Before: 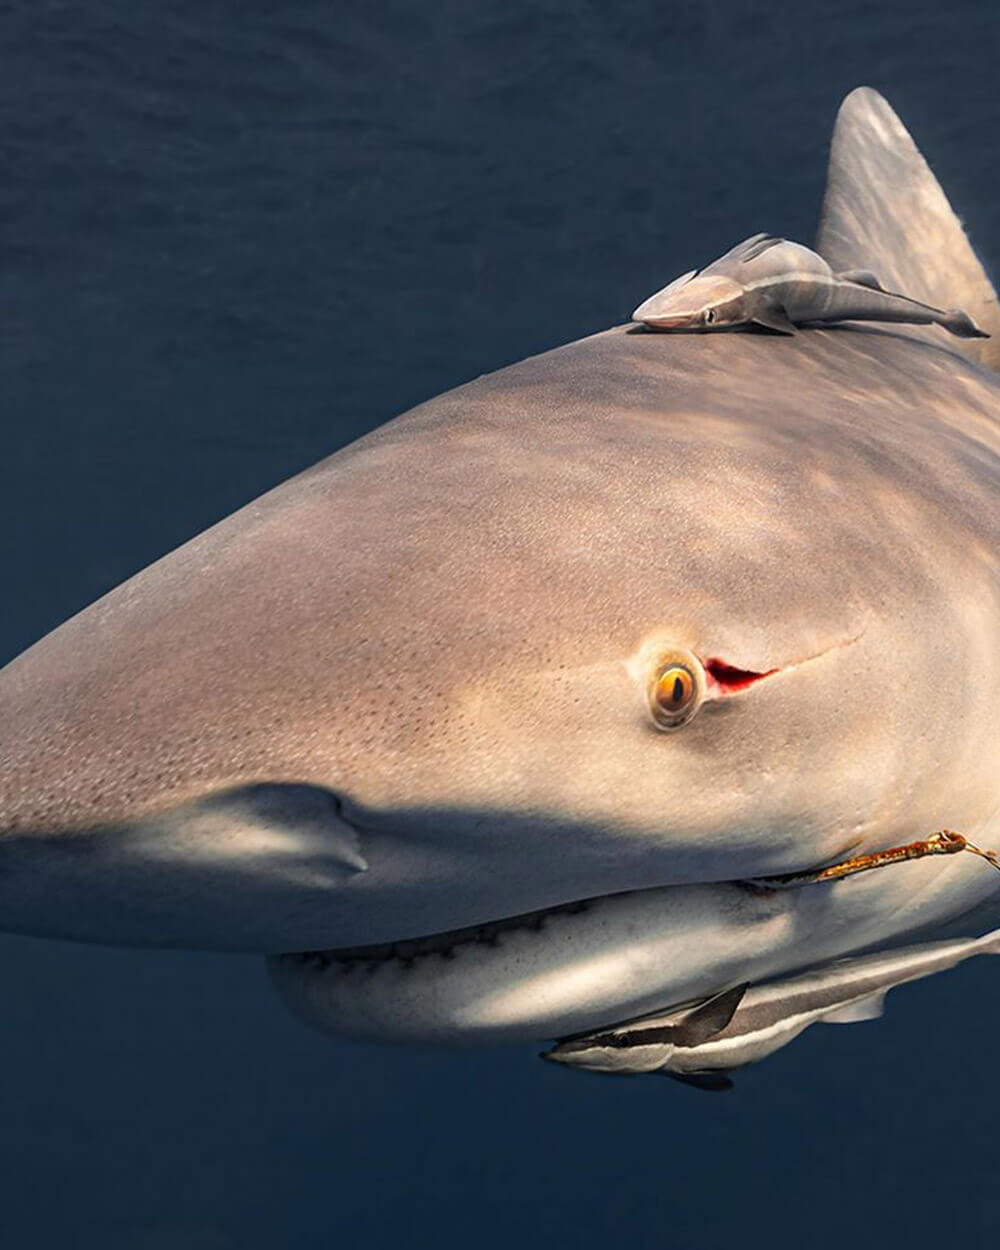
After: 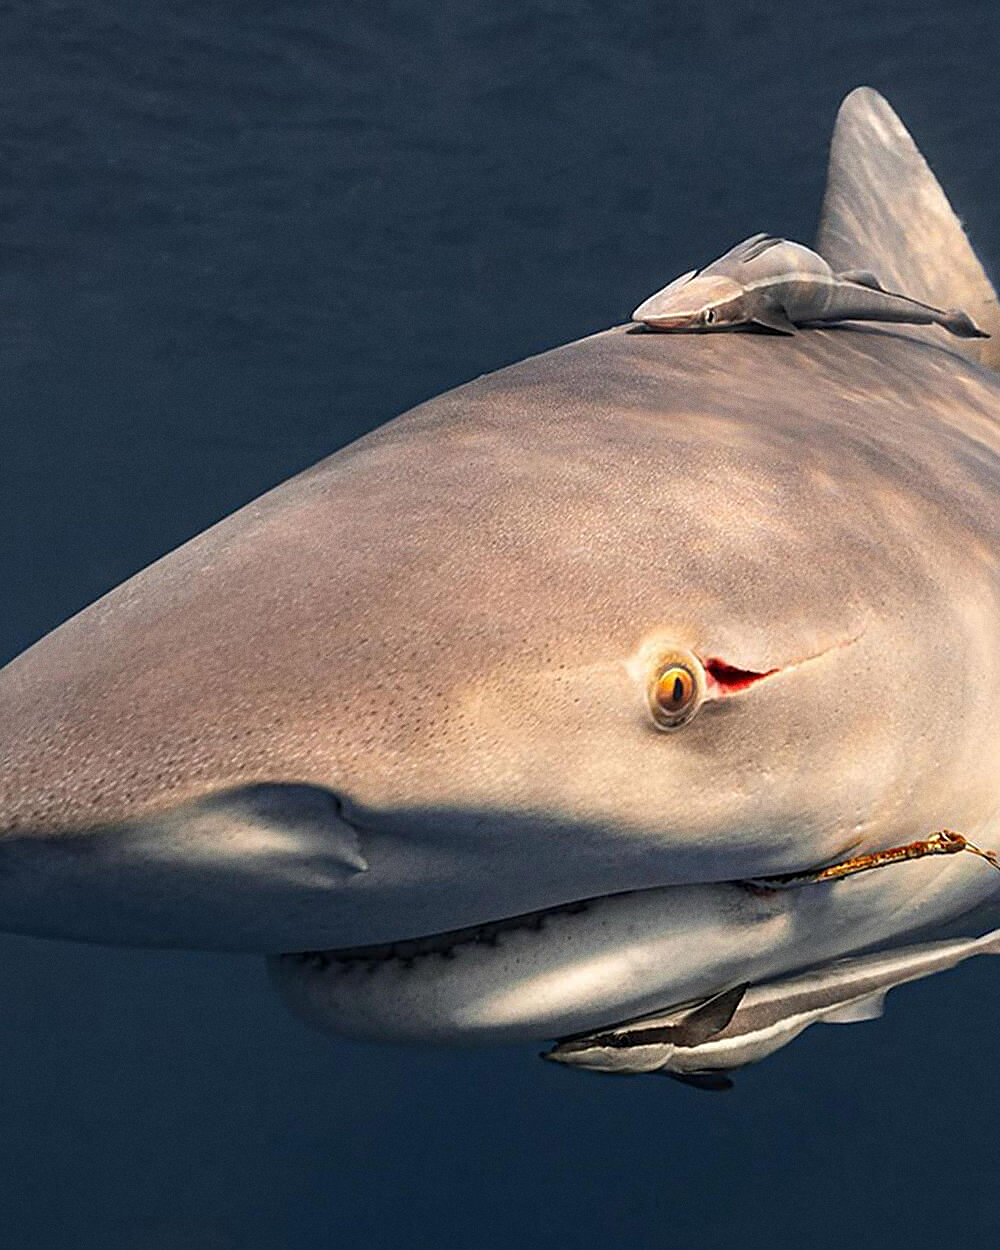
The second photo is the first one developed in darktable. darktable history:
grain: coarseness 7.08 ISO, strength 21.67%, mid-tones bias 59.58%
sharpen: on, module defaults
